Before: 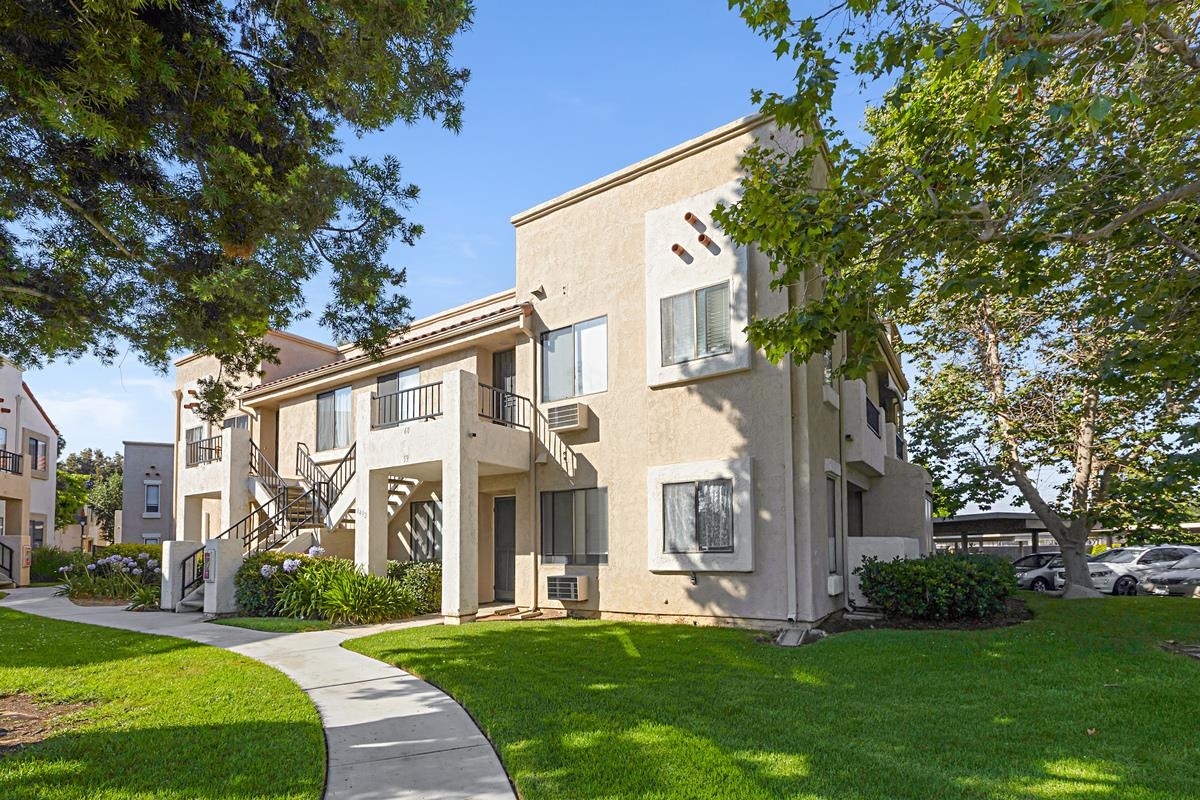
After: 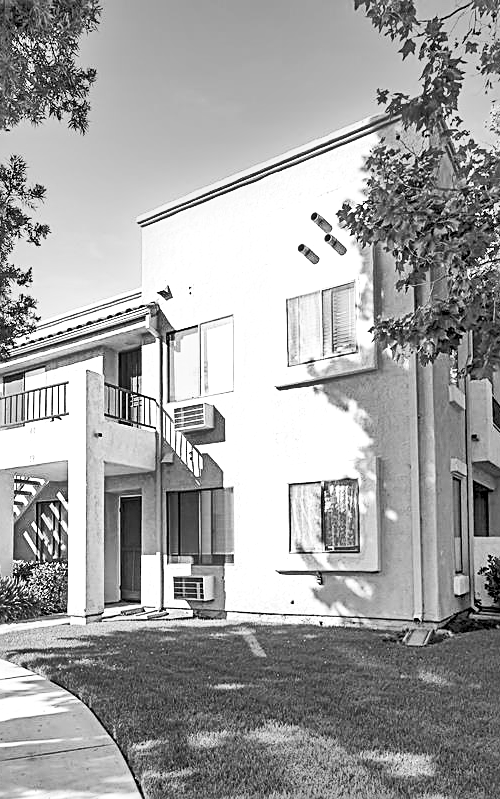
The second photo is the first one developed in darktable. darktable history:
shadows and highlights: soften with gaussian
monochrome: a 26.22, b 42.67, size 0.8
crop: left 31.229%, right 27.105%
color zones: curves: ch1 [(0.113, 0.438) (0.75, 0.5)]; ch2 [(0.12, 0.526) (0.75, 0.5)]
exposure: black level correction 0.012, exposure 0.7 EV, compensate exposure bias true, compensate highlight preservation false
white balance: red 1.138, green 0.996, blue 0.812
contrast brightness saturation: contrast 0.2, brightness 0.16, saturation 0.22
sharpen: on, module defaults
